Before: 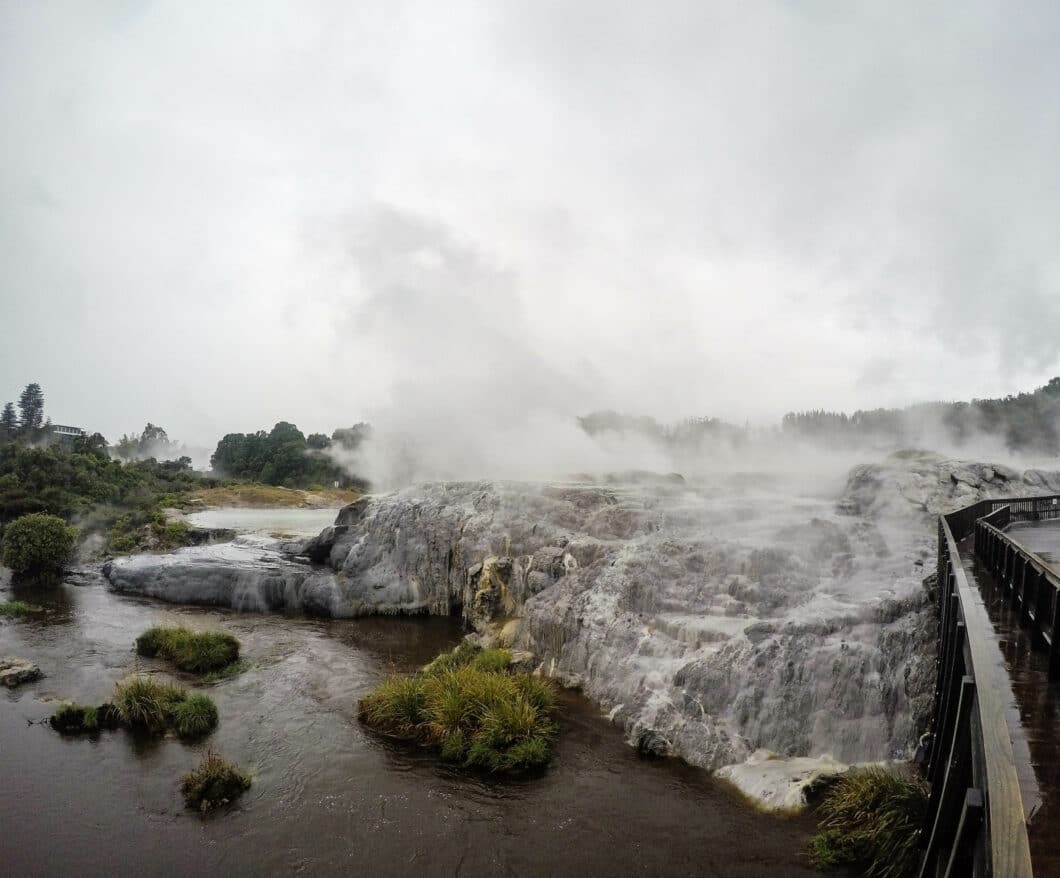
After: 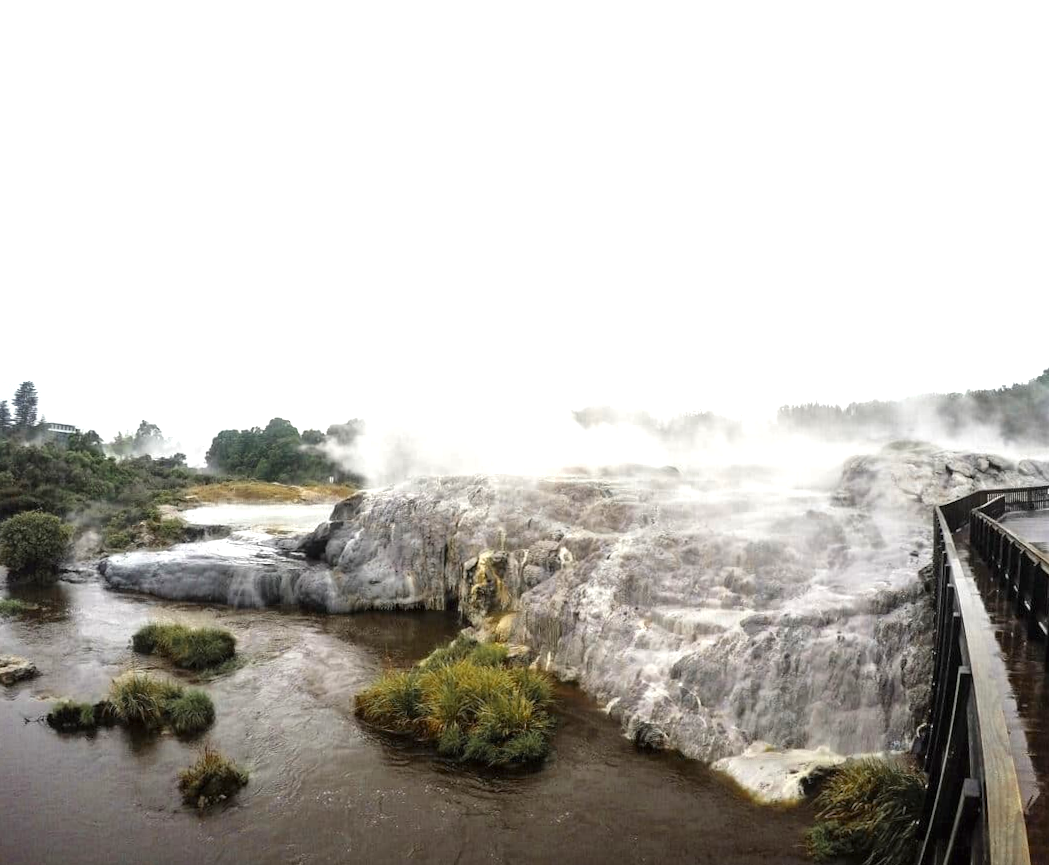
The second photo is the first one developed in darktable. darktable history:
exposure: black level correction 0, exposure 0.953 EV, compensate exposure bias true, compensate highlight preservation false
color zones: curves: ch0 [(0.11, 0.396) (0.195, 0.36) (0.25, 0.5) (0.303, 0.412) (0.357, 0.544) (0.75, 0.5) (0.967, 0.328)]; ch1 [(0, 0.468) (0.112, 0.512) (0.202, 0.6) (0.25, 0.5) (0.307, 0.352) (0.357, 0.544) (0.75, 0.5) (0.963, 0.524)]
rotate and perspective: rotation -0.45°, automatic cropping original format, crop left 0.008, crop right 0.992, crop top 0.012, crop bottom 0.988
